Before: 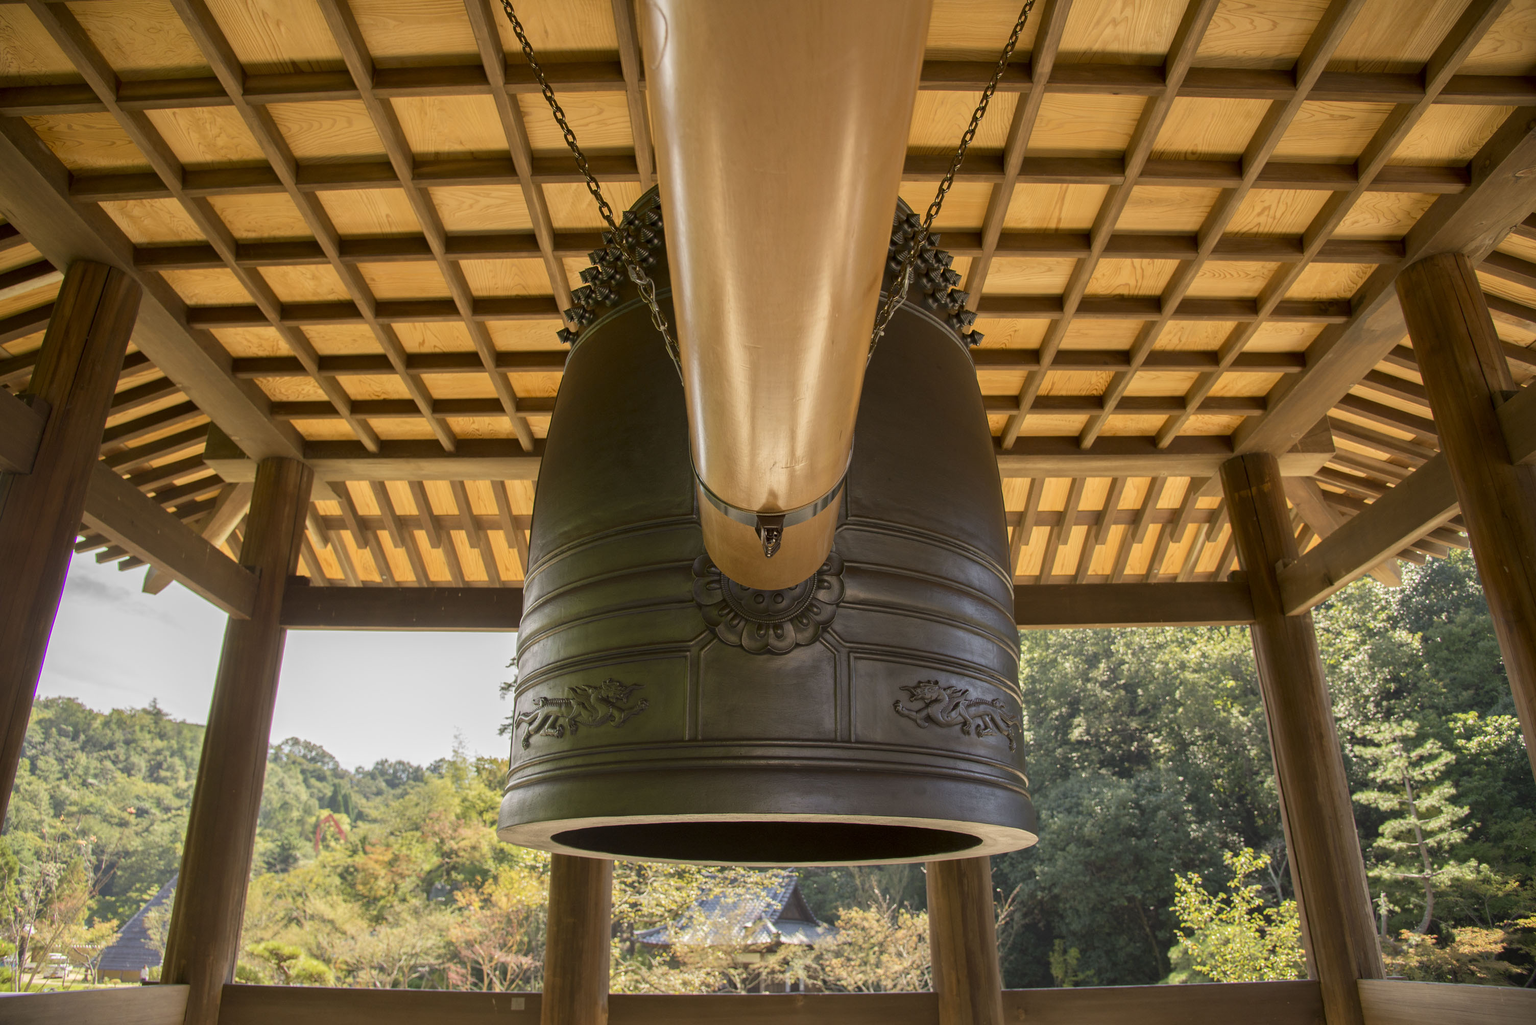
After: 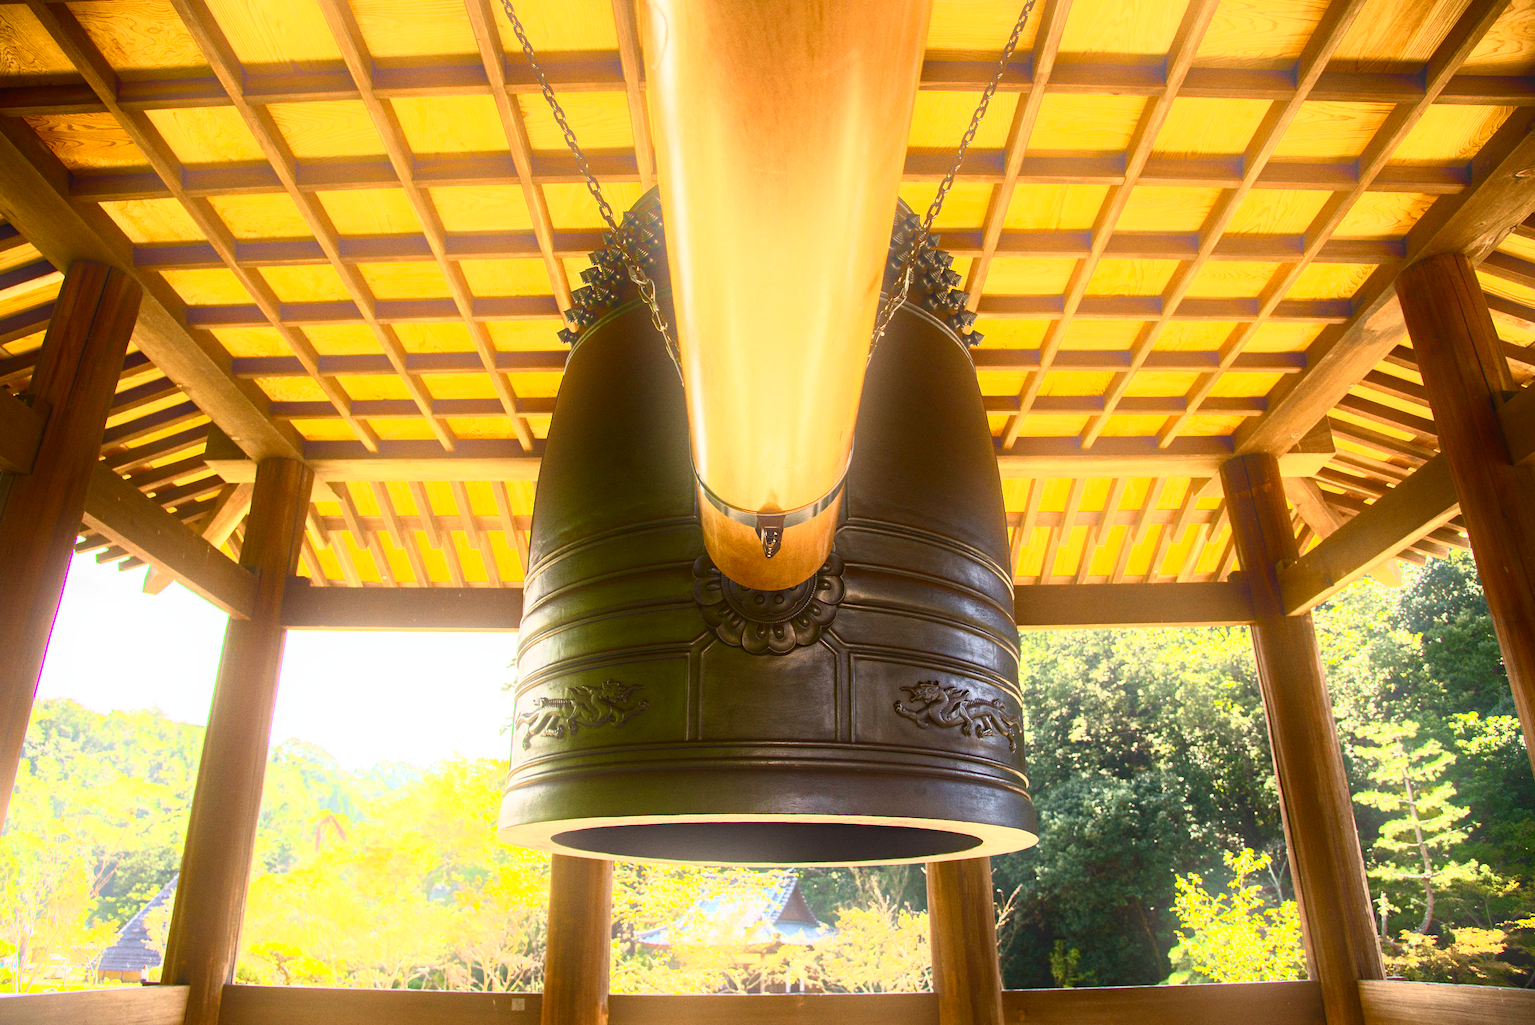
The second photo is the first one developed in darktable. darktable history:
haze removal: compatibility mode true, adaptive false
contrast brightness saturation: contrast 0.83, brightness 0.59, saturation 0.59
grain: coarseness 0.09 ISO
bloom: size 16%, threshold 98%, strength 20%
